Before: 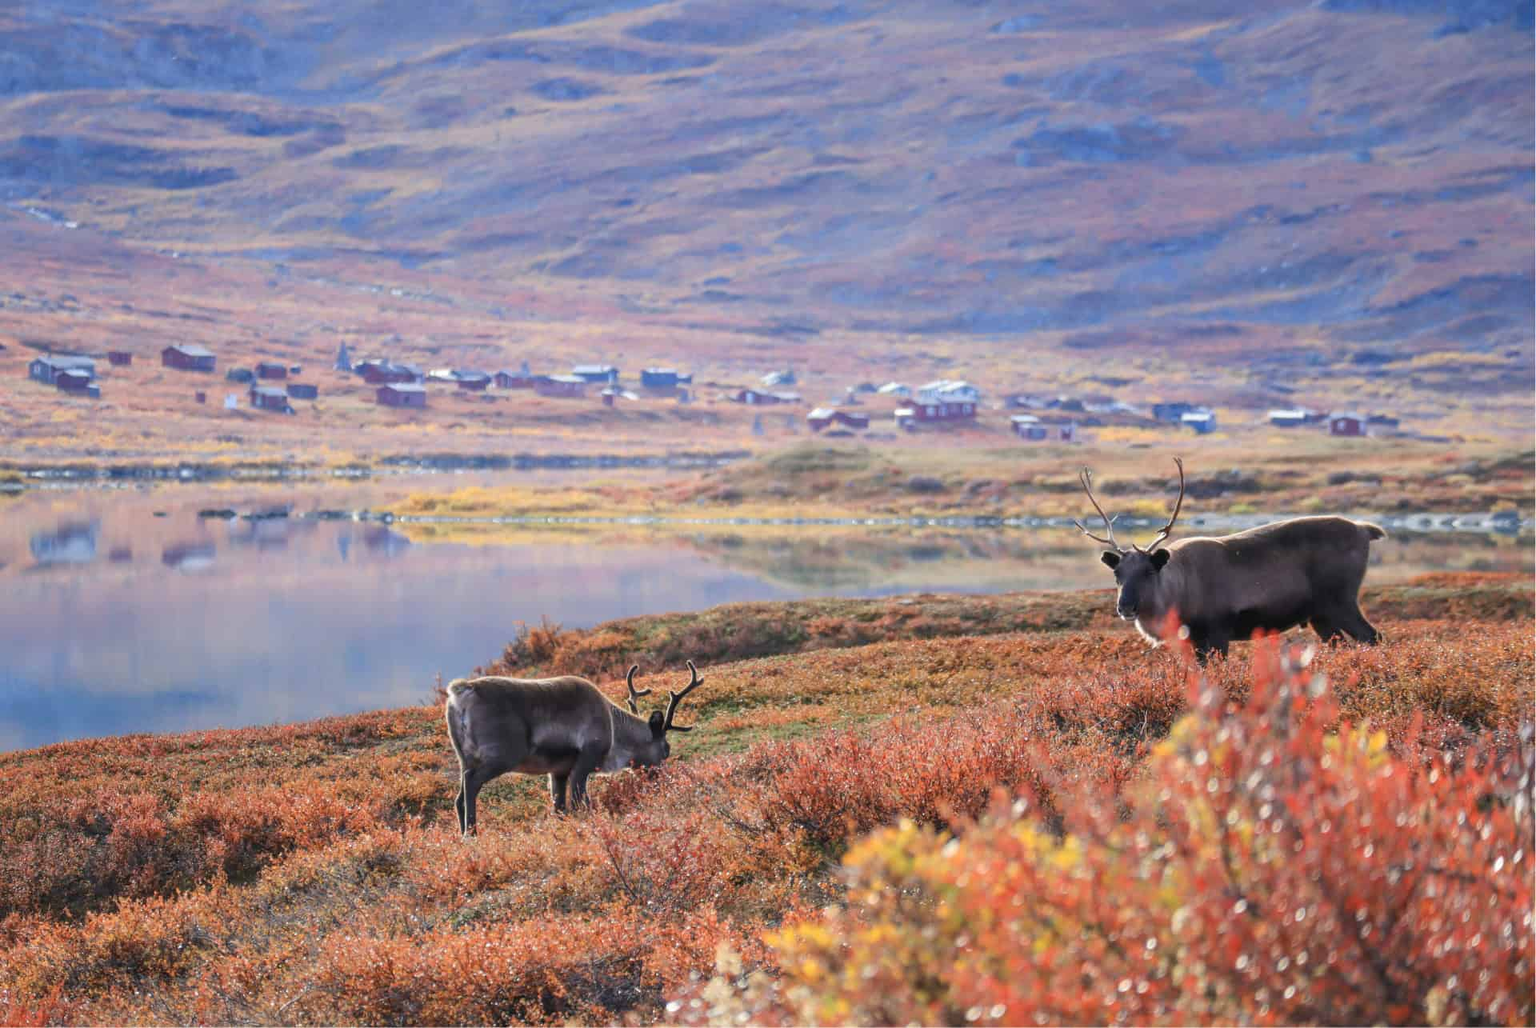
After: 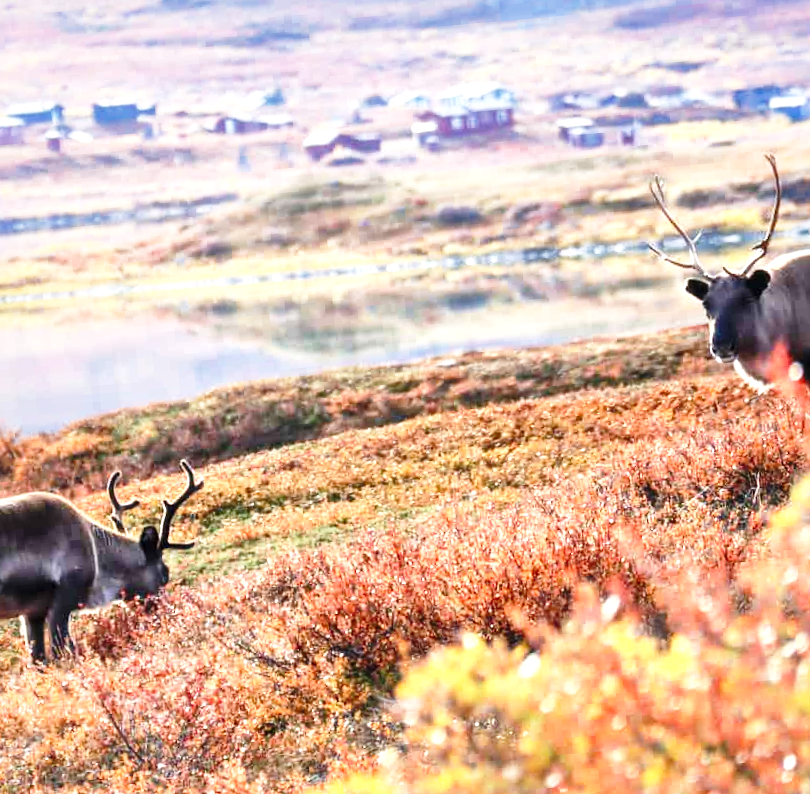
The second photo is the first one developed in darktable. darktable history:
local contrast: mode bilateral grid, contrast 25, coarseness 60, detail 151%, midtone range 0.2
rotate and perspective: rotation -5°, crop left 0.05, crop right 0.952, crop top 0.11, crop bottom 0.89
base curve: curves: ch0 [(0, 0) (0.026, 0.03) (0.109, 0.232) (0.351, 0.748) (0.669, 0.968) (1, 1)], preserve colors none
crop: left 35.432%, top 26.233%, right 20.145%, bottom 3.432%
